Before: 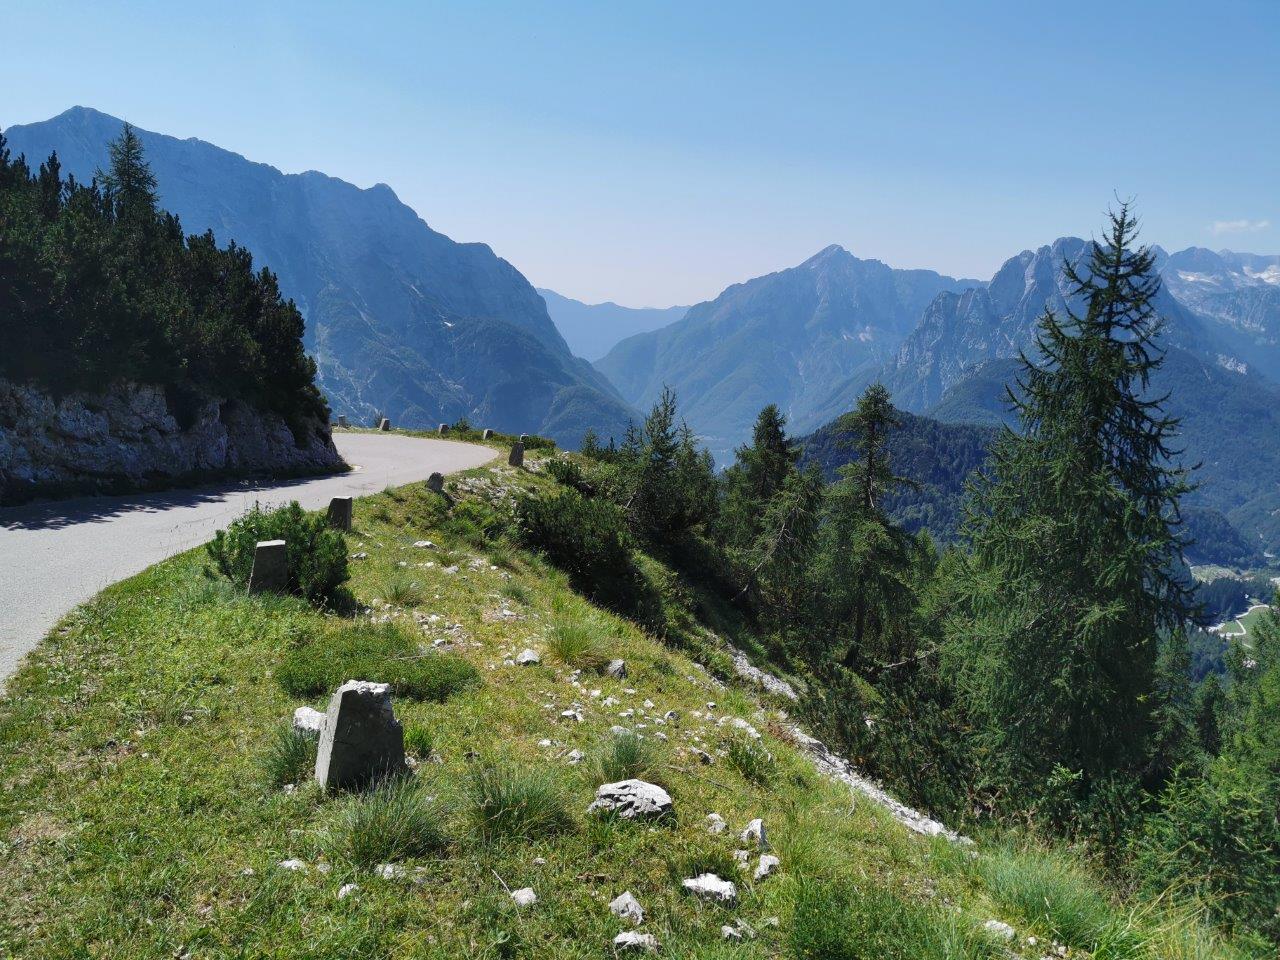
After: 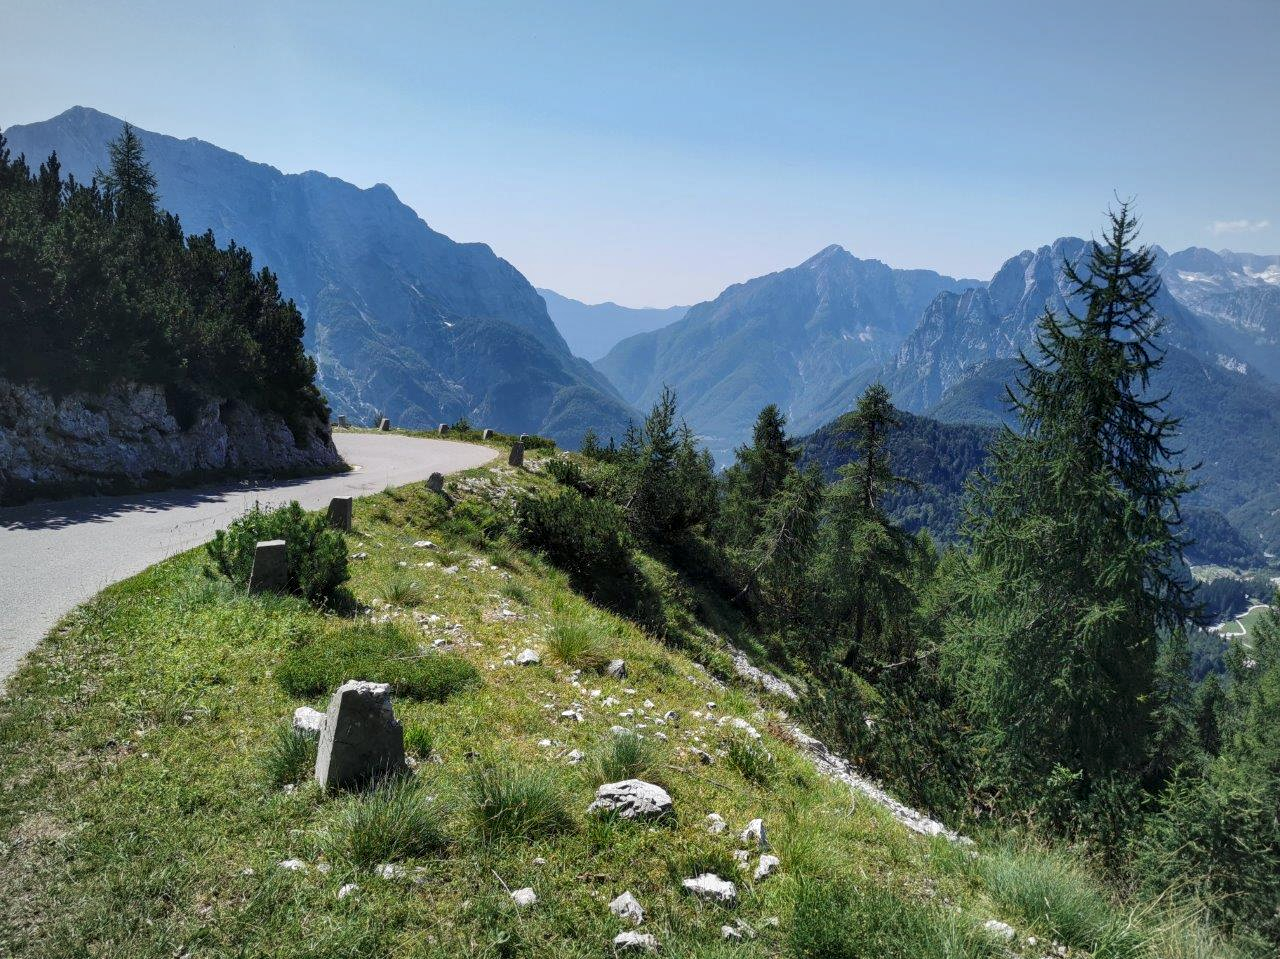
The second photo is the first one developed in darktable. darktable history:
crop: bottom 0.072%
vignetting: fall-off radius 69.5%, brightness -0.21, automatic ratio true
local contrast: on, module defaults
